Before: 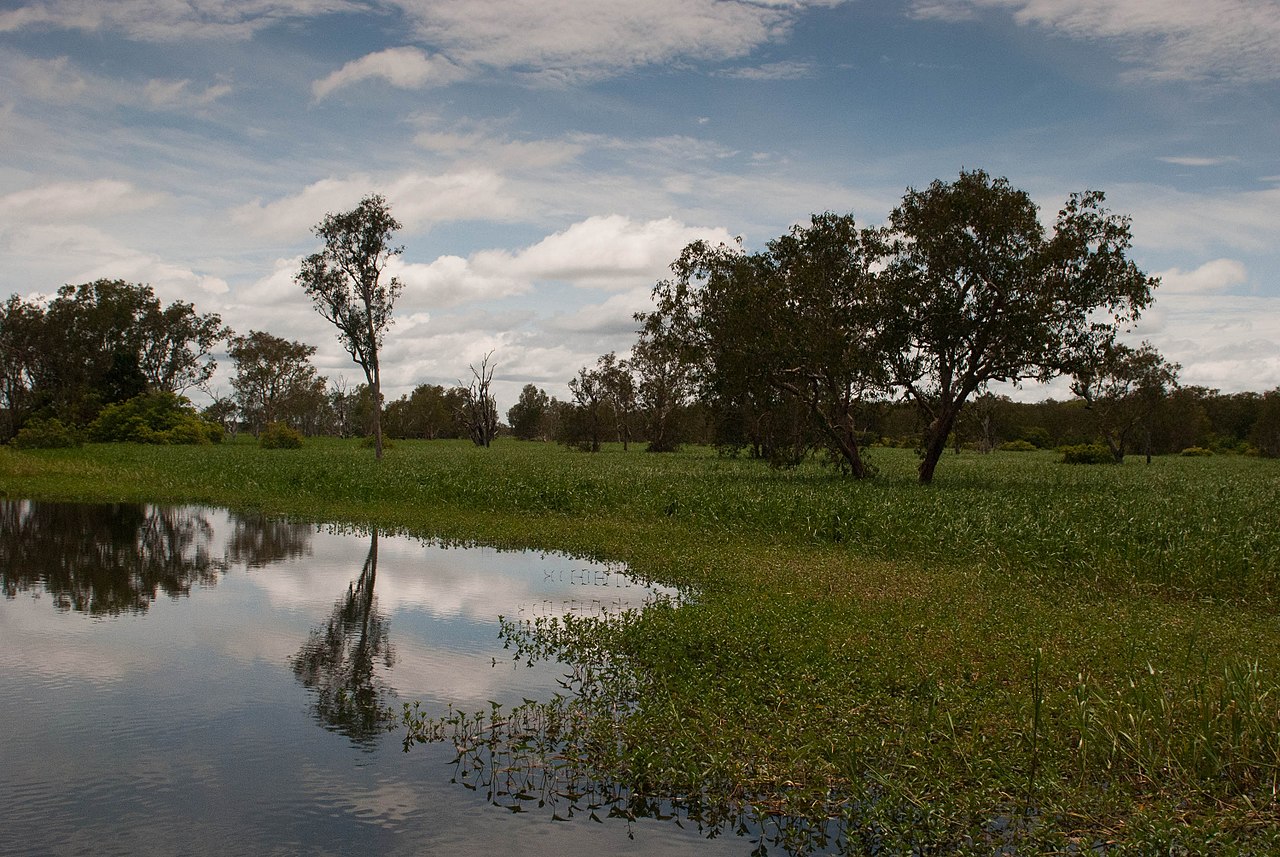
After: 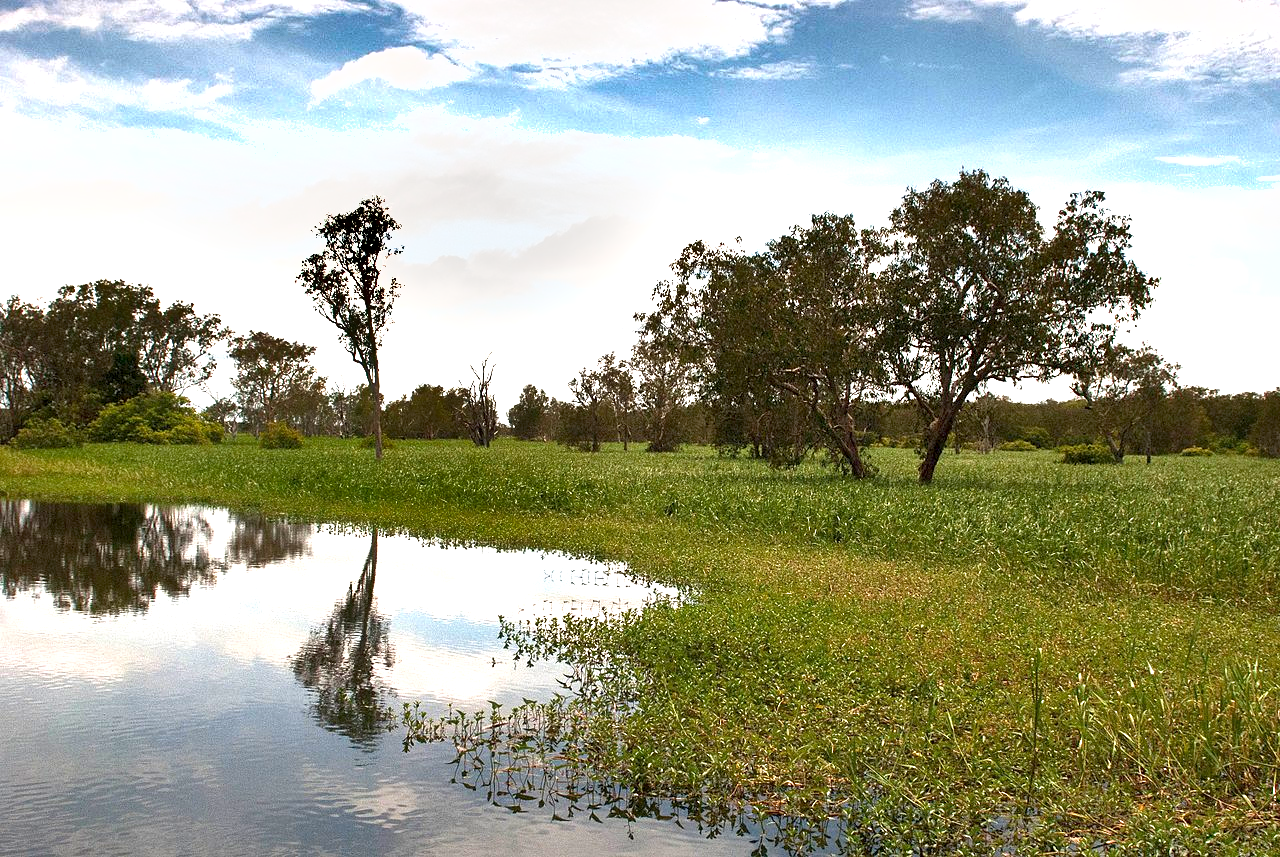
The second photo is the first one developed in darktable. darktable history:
exposure: black level correction 0.001, exposure 1.84 EV, compensate highlight preservation false
shadows and highlights: soften with gaussian
